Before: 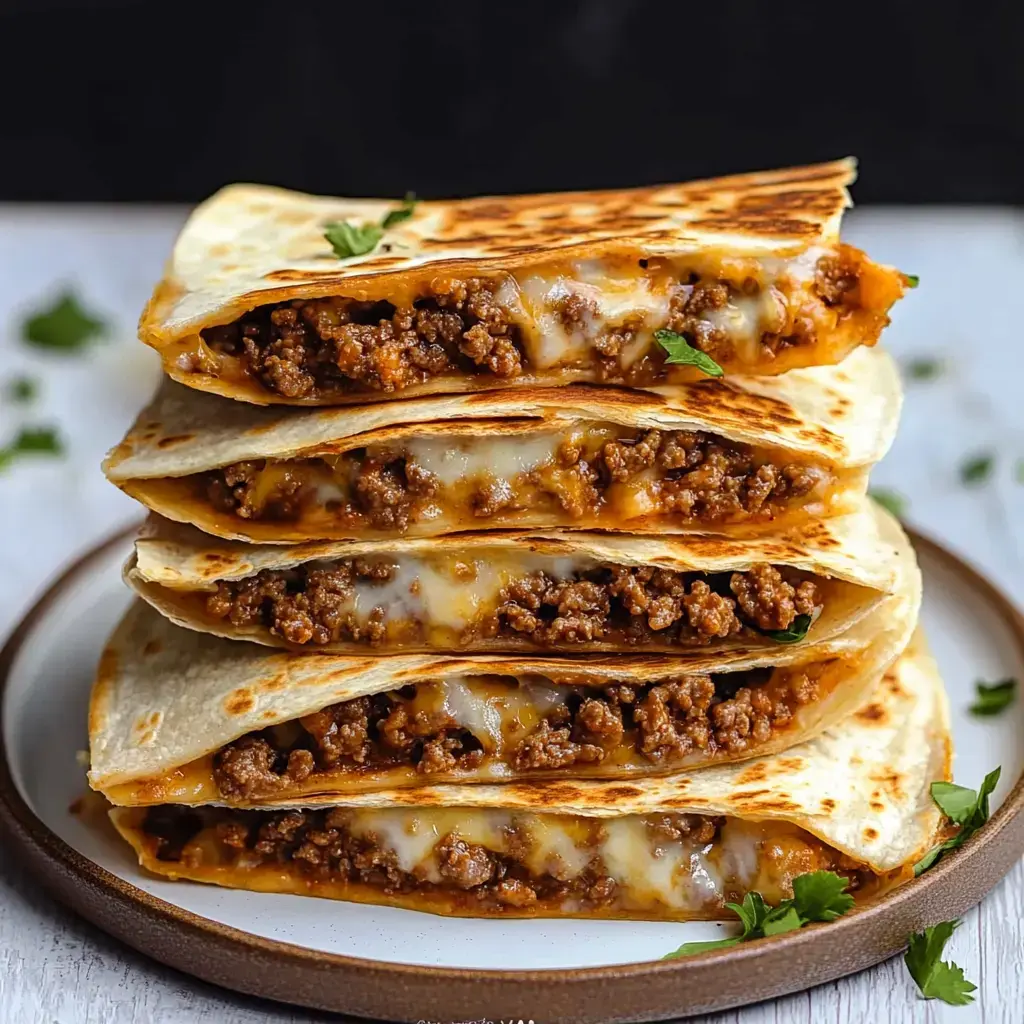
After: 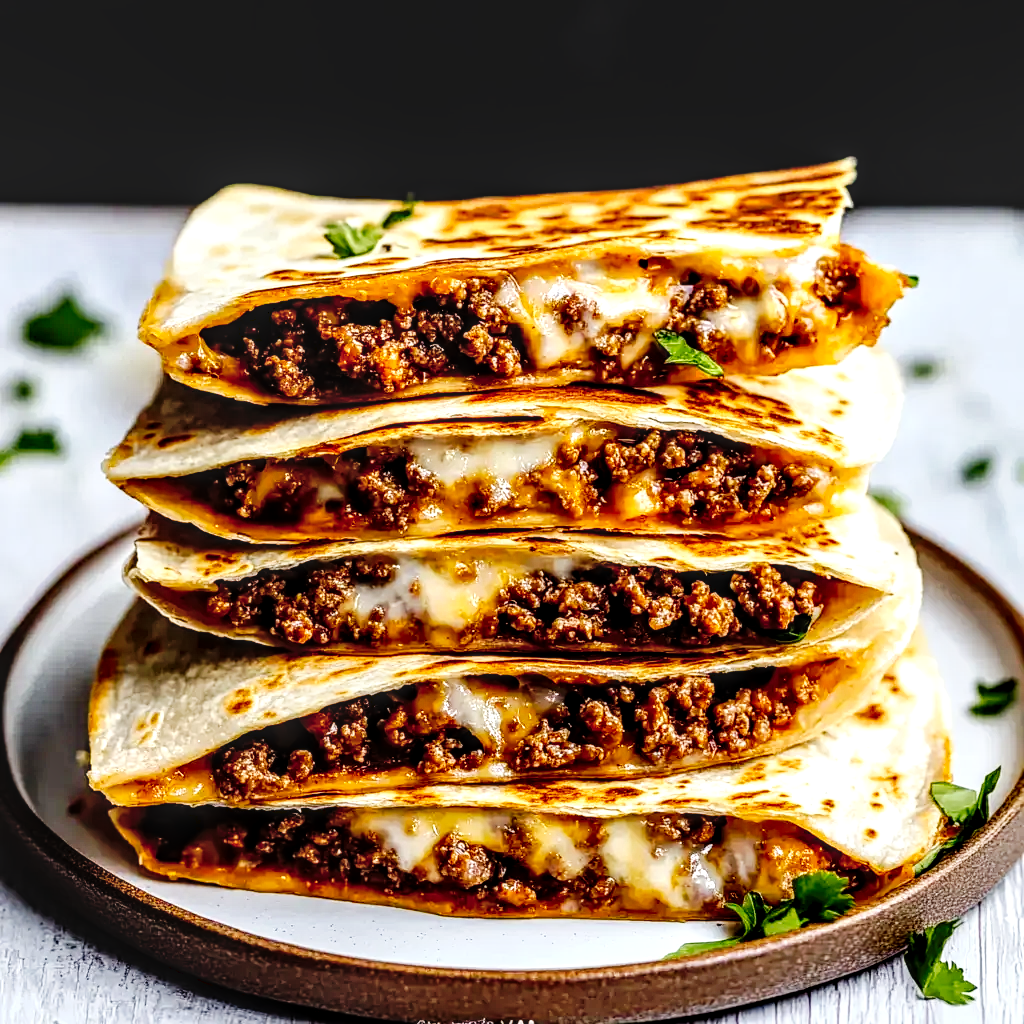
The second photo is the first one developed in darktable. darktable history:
local contrast: highlights 65%, shadows 54%, detail 169%, midtone range 0.514
tone curve: curves: ch0 [(0, 0) (0.003, 0.075) (0.011, 0.079) (0.025, 0.079) (0.044, 0.082) (0.069, 0.085) (0.1, 0.089) (0.136, 0.096) (0.177, 0.105) (0.224, 0.14) (0.277, 0.202) (0.335, 0.304) (0.399, 0.417) (0.468, 0.521) (0.543, 0.636) (0.623, 0.726) (0.709, 0.801) (0.801, 0.878) (0.898, 0.927) (1, 1)], preserve colors none
